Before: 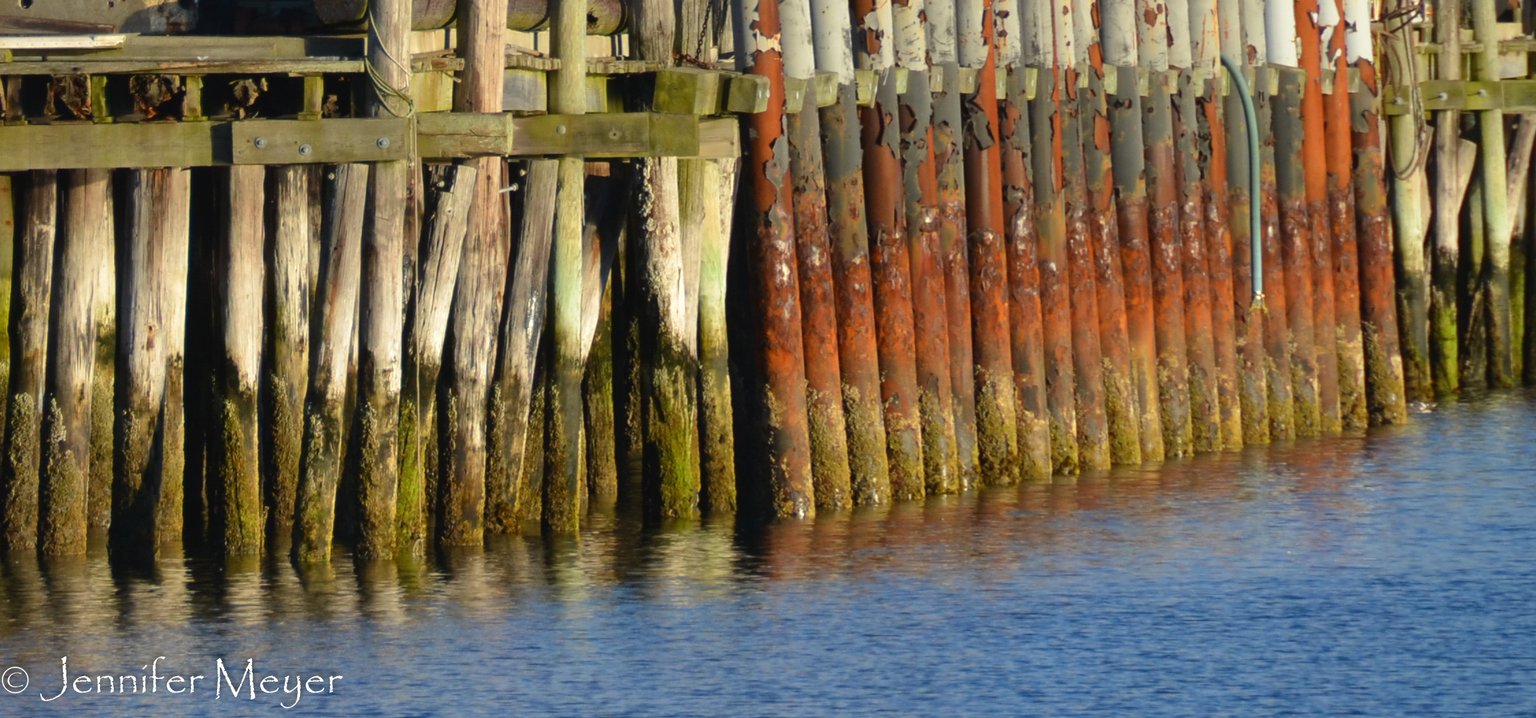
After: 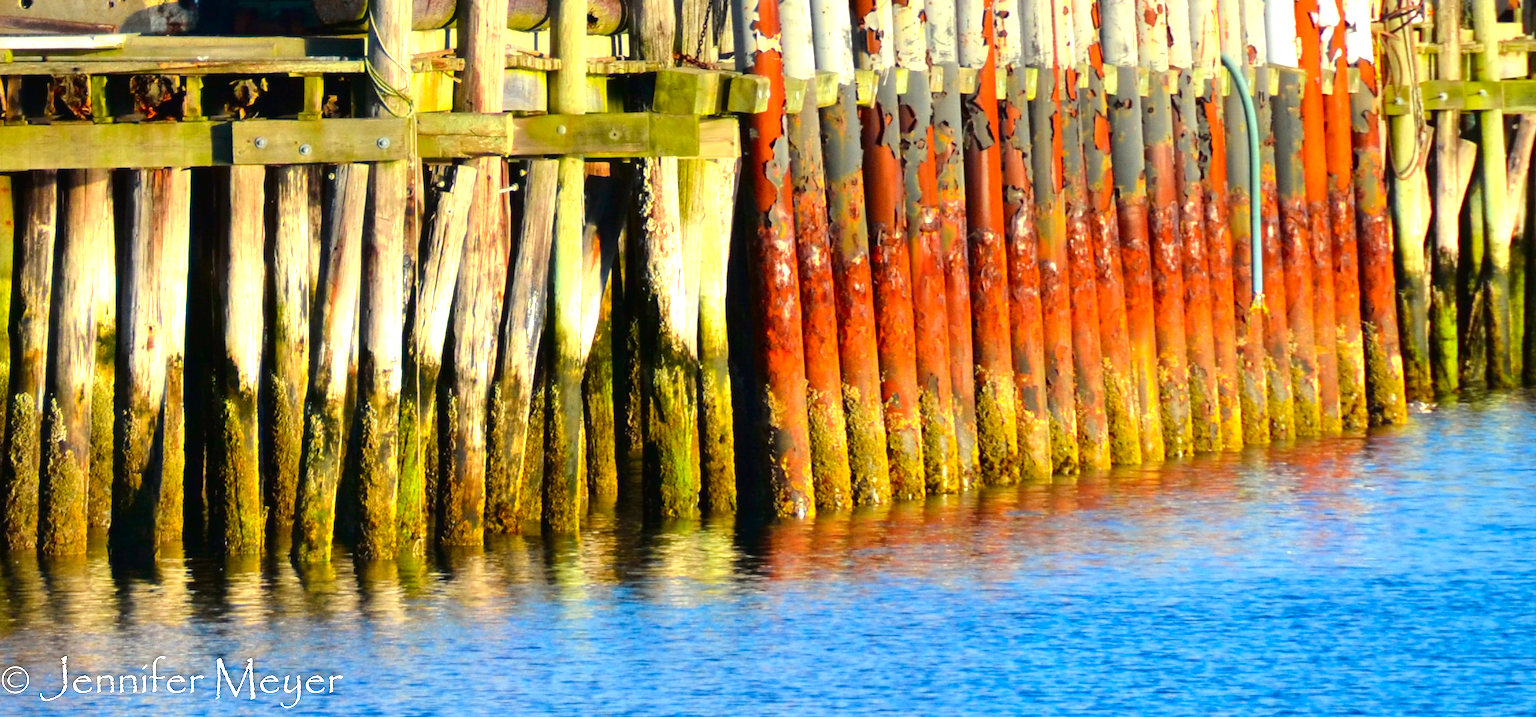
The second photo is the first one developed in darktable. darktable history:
exposure: black level correction 0, exposure 1.2 EV, compensate exposure bias true, compensate highlight preservation false
color balance rgb: perceptual saturation grading › global saturation 20%, global vibrance 20%
tone curve: curves: ch0 [(0, 0) (0.068, 0.012) (0.183, 0.089) (0.341, 0.283) (0.547, 0.532) (0.828, 0.815) (1, 0.983)]; ch1 [(0, 0) (0.23, 0.166) (0.34, 0.308) (0.371, 0.337) (0.429, 0.411) (0.477, 0.462) (0.499, 0.498) (0.529, 0.537) (0.559, 0.582) (0.743, 0.798) (1, 1)]; ch2 [(0, 0) (0.431, 0.414) (0.498, 0.503) (0.524, 0.528) (0.568, 0.546) (0.6, 0.597) (0.634, 0.645) (0.728, 0.742) (1, 1)], color space Lab, independent channels, preserve colors none
